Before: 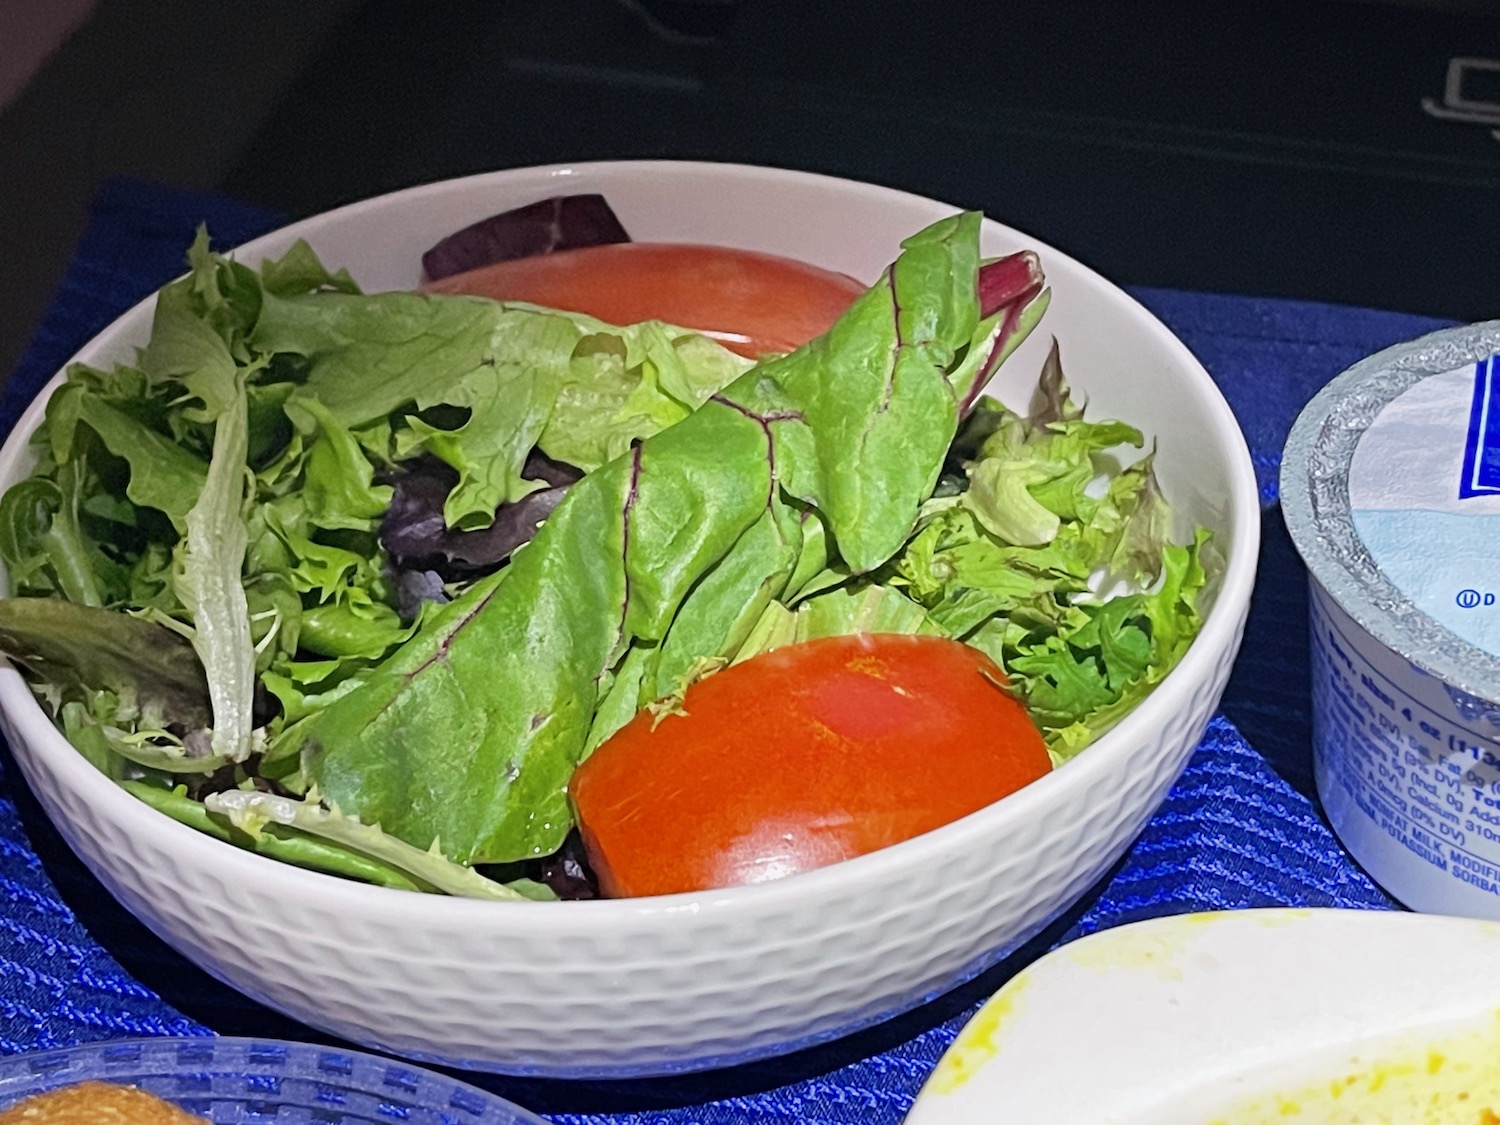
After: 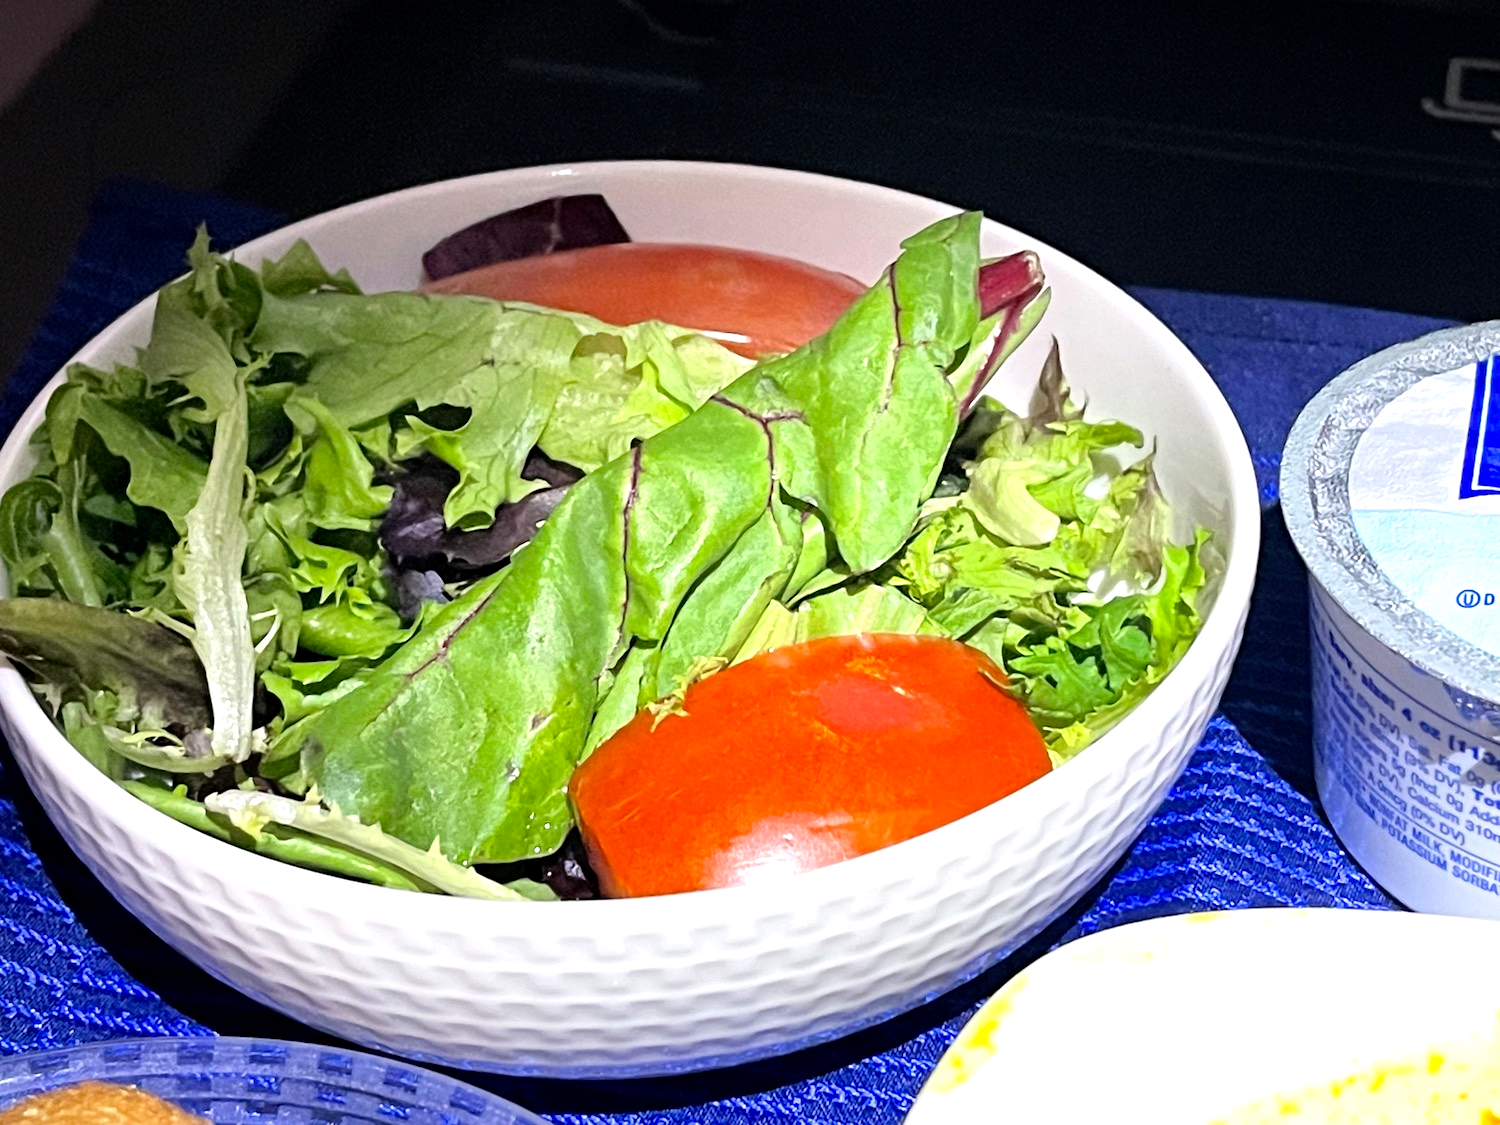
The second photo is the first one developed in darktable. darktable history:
tone equalizer: -8 EV -0.786 EV, -7 EV -0.712 EV, -6 EV -0.584 EV, -5 EV -0.374 EV, -3 EV 0.376 EV, -2 EV 0.6 EV, -1 EV 0.688 EV, +0 EV 0.779 EV
